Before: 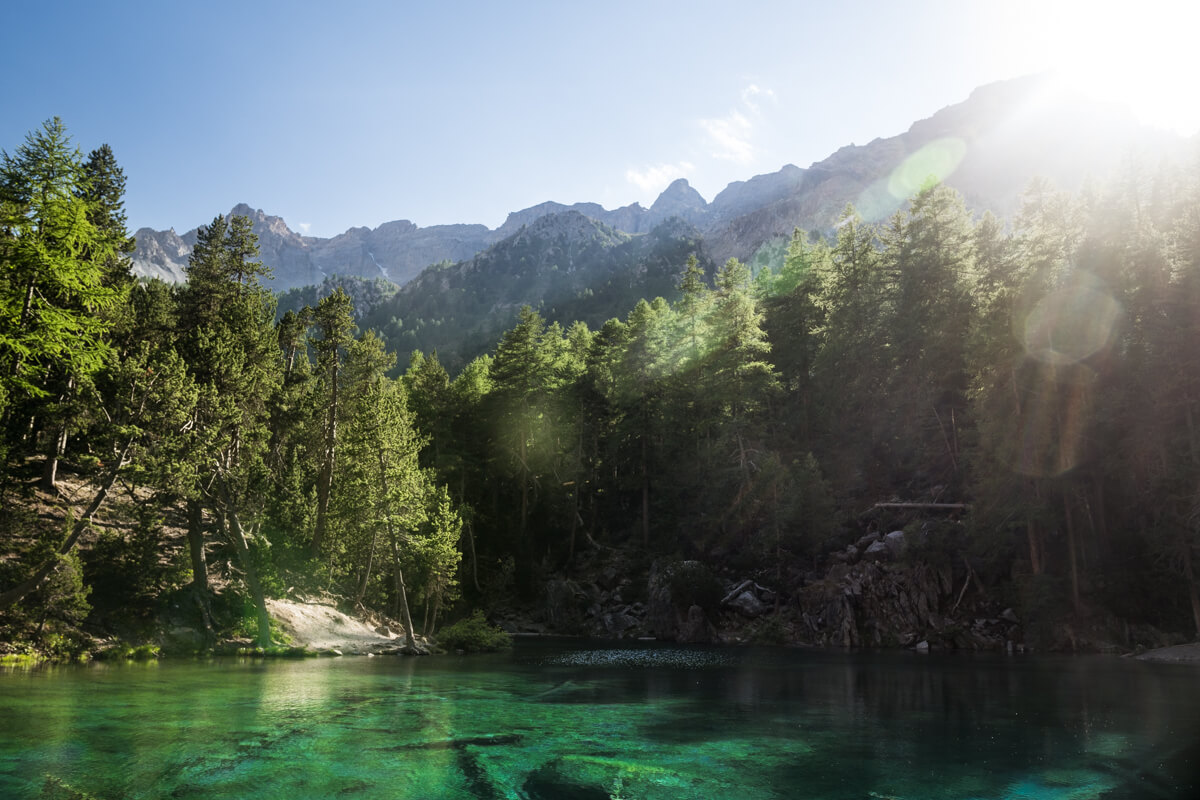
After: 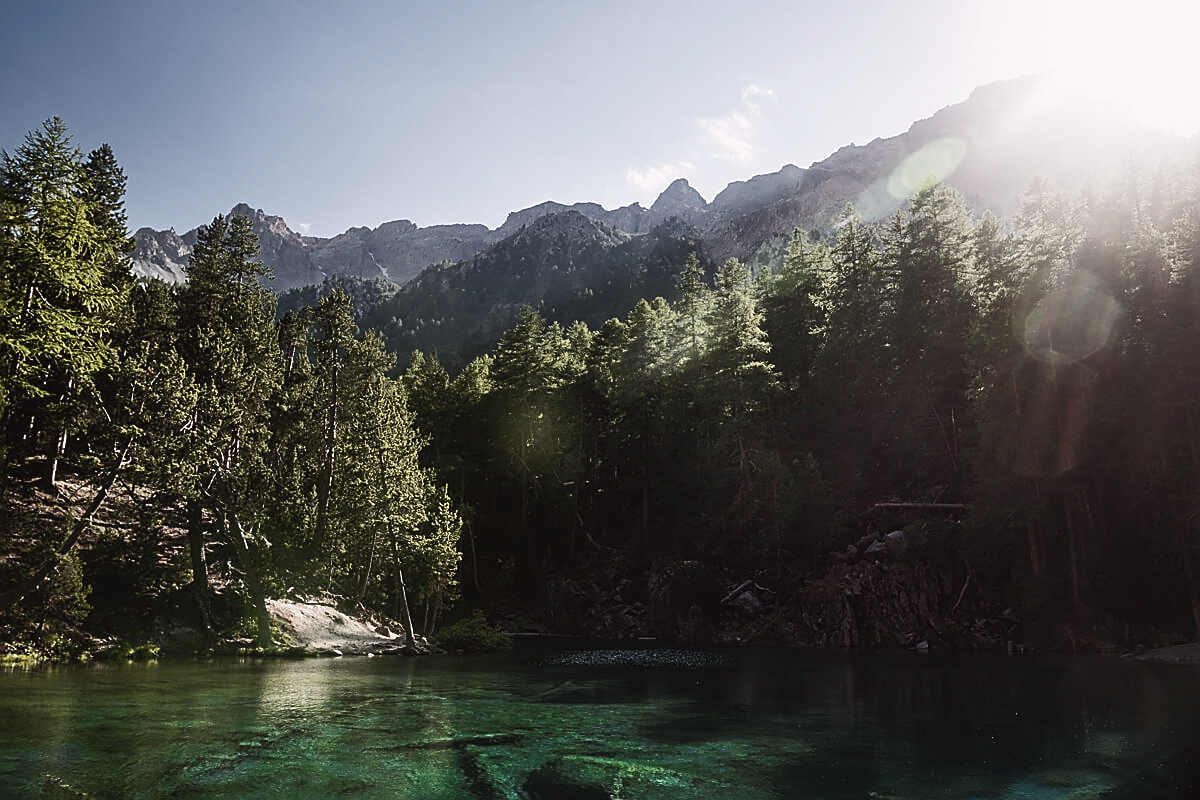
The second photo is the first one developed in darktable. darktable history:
sharpen: radius 1.4, amount 1.25, threshold 0.7
tone curve: curves: ch0 [(0, 0.029) (0.253, 0.237) (1, 0.945)]; ch1 [(0, 0) (0.401, 0.42) (0.442, 0.47) (0.492, 0.498) (0.511, 0.523) (0.557, 0.565) (0.66, 0.683) (1, 1)]; ch2 [(0, 0) (0.394, 0.413) (0.5, 0.5) (0.578, 0.568) (1, 1)], color space Lab, independent channels, preserve colors none
color balance rgb: perceptual saturation grading › highlights -31.88%, perceptual saturation grading › mid-tones 5.8%, perceptual saturation grading › shadows 18.12%, perceptual brilliance grading › highlights 3.62%, perceptual brilliance grading › mid-tones -18.12%, perceptual brilliance grading › shadows -41.3%
